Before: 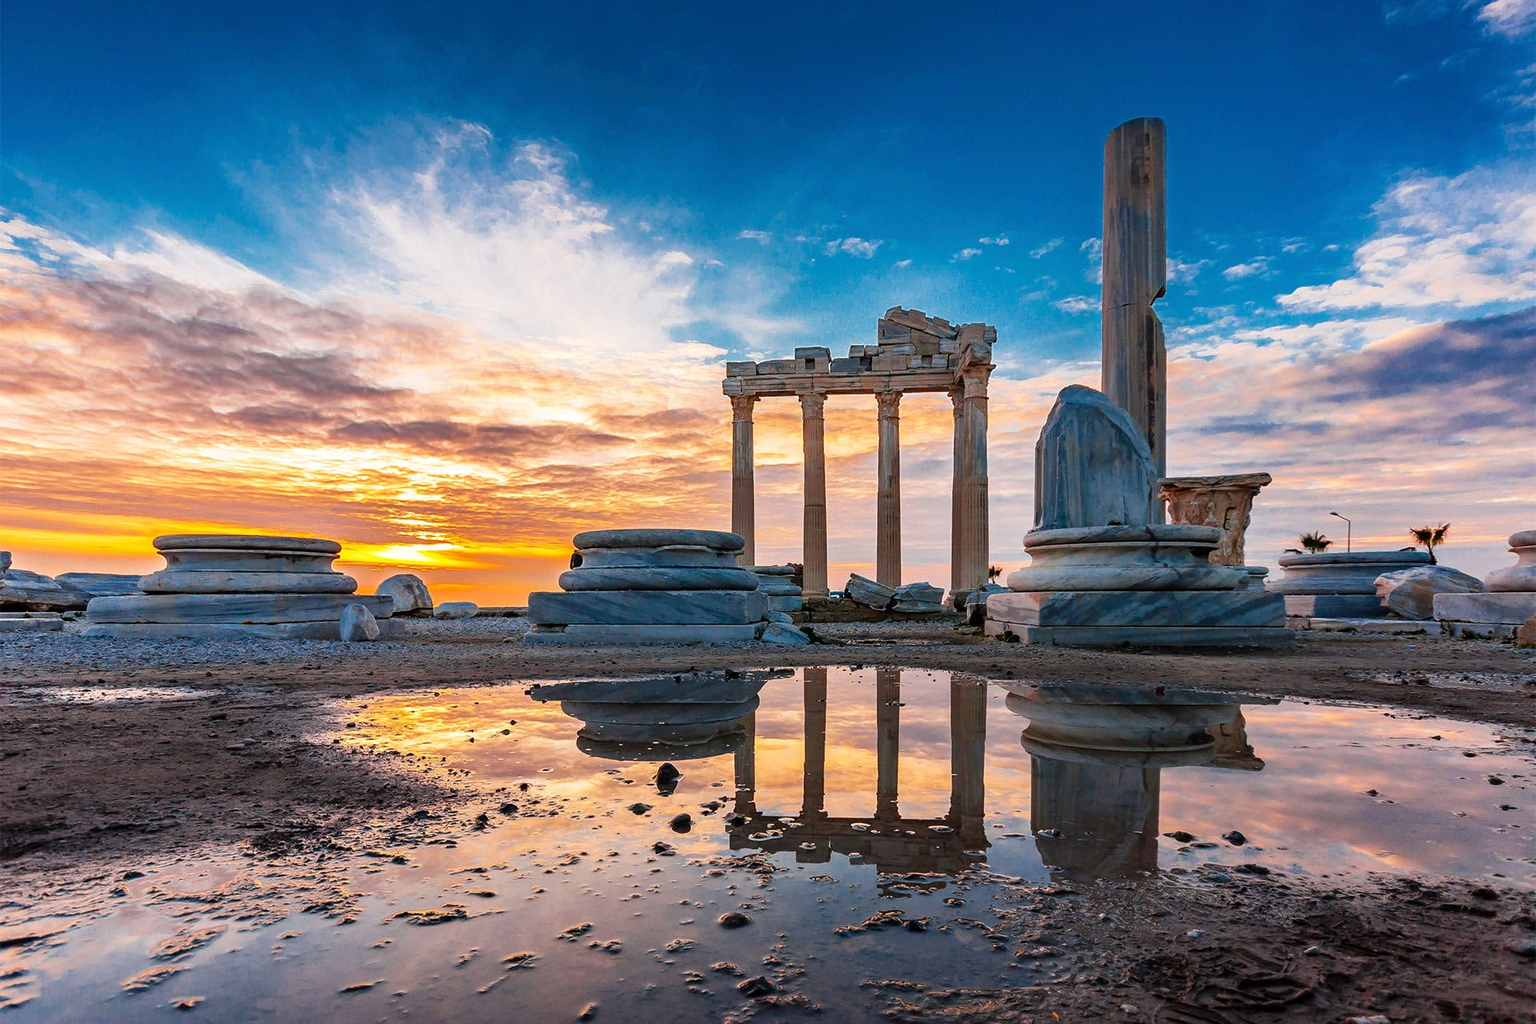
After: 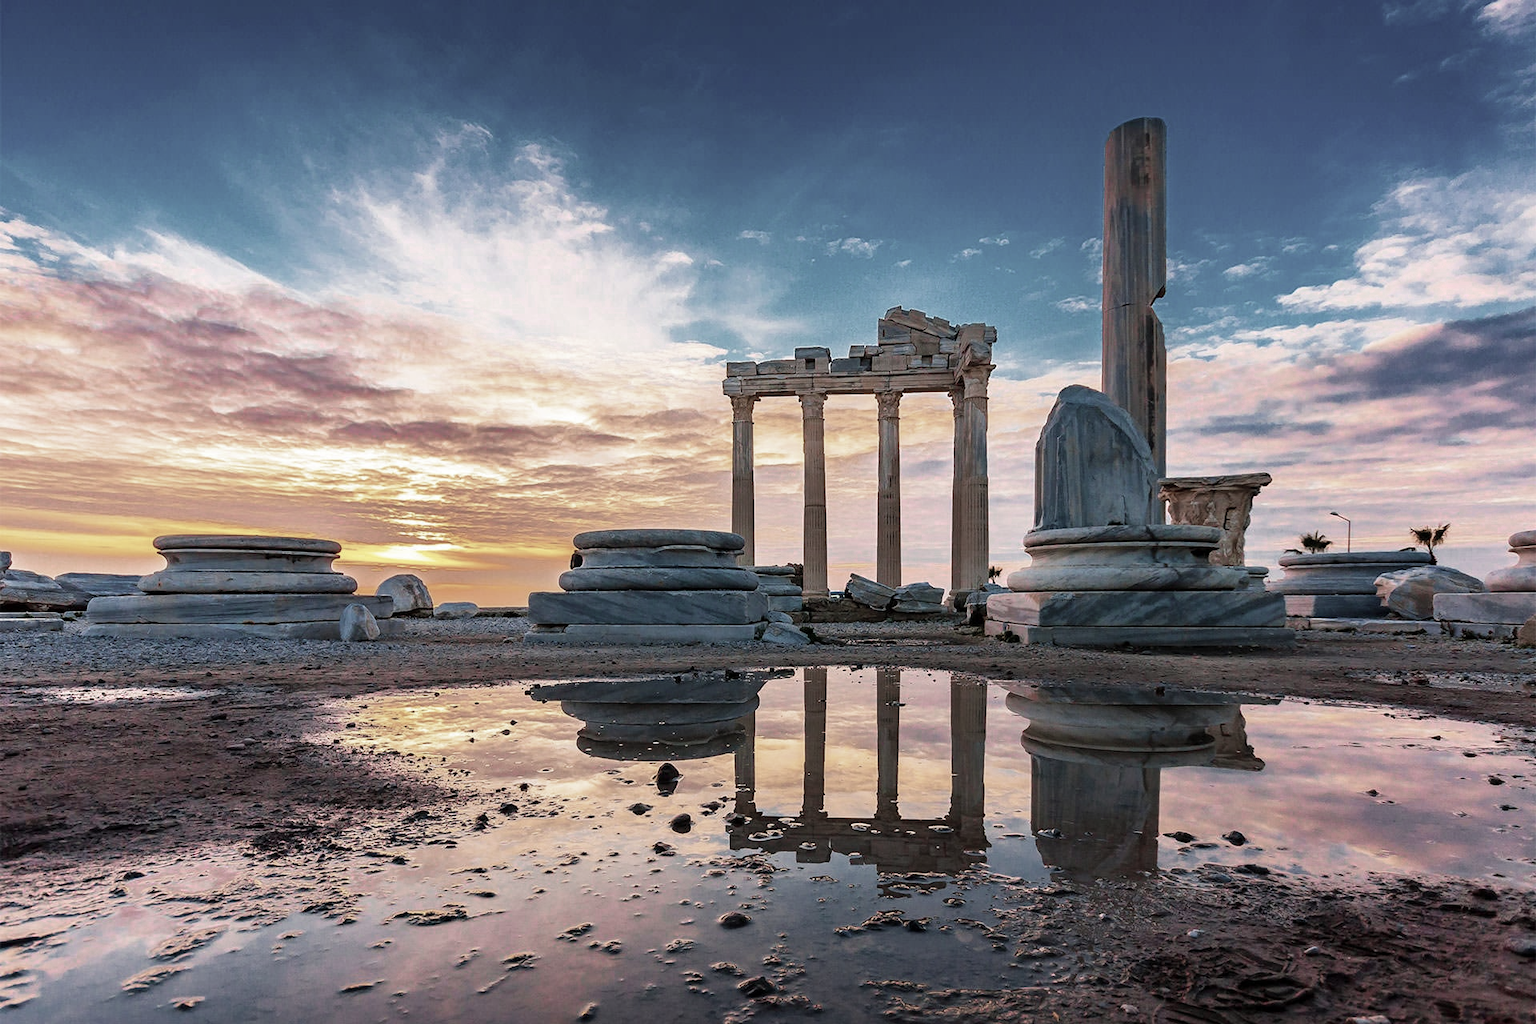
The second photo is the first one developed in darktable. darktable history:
color zones: curves: ch0 [(0, 0.6) (0.129, 0.508) (0.193, 0.483) (0.429, 0.5) (0.571, 0.5) (0.714, 0.5) (0.857, 0.5) (1, 0.6)]; ch1 [(0, 0.481) (0.112, 0.245) (0.213, 0.223) (0.429, 0.233) (0.571, 0.231) (0.683, 0.242) (0.857, 0.296) (1, 0.481)]
velvia: on, module defaults
